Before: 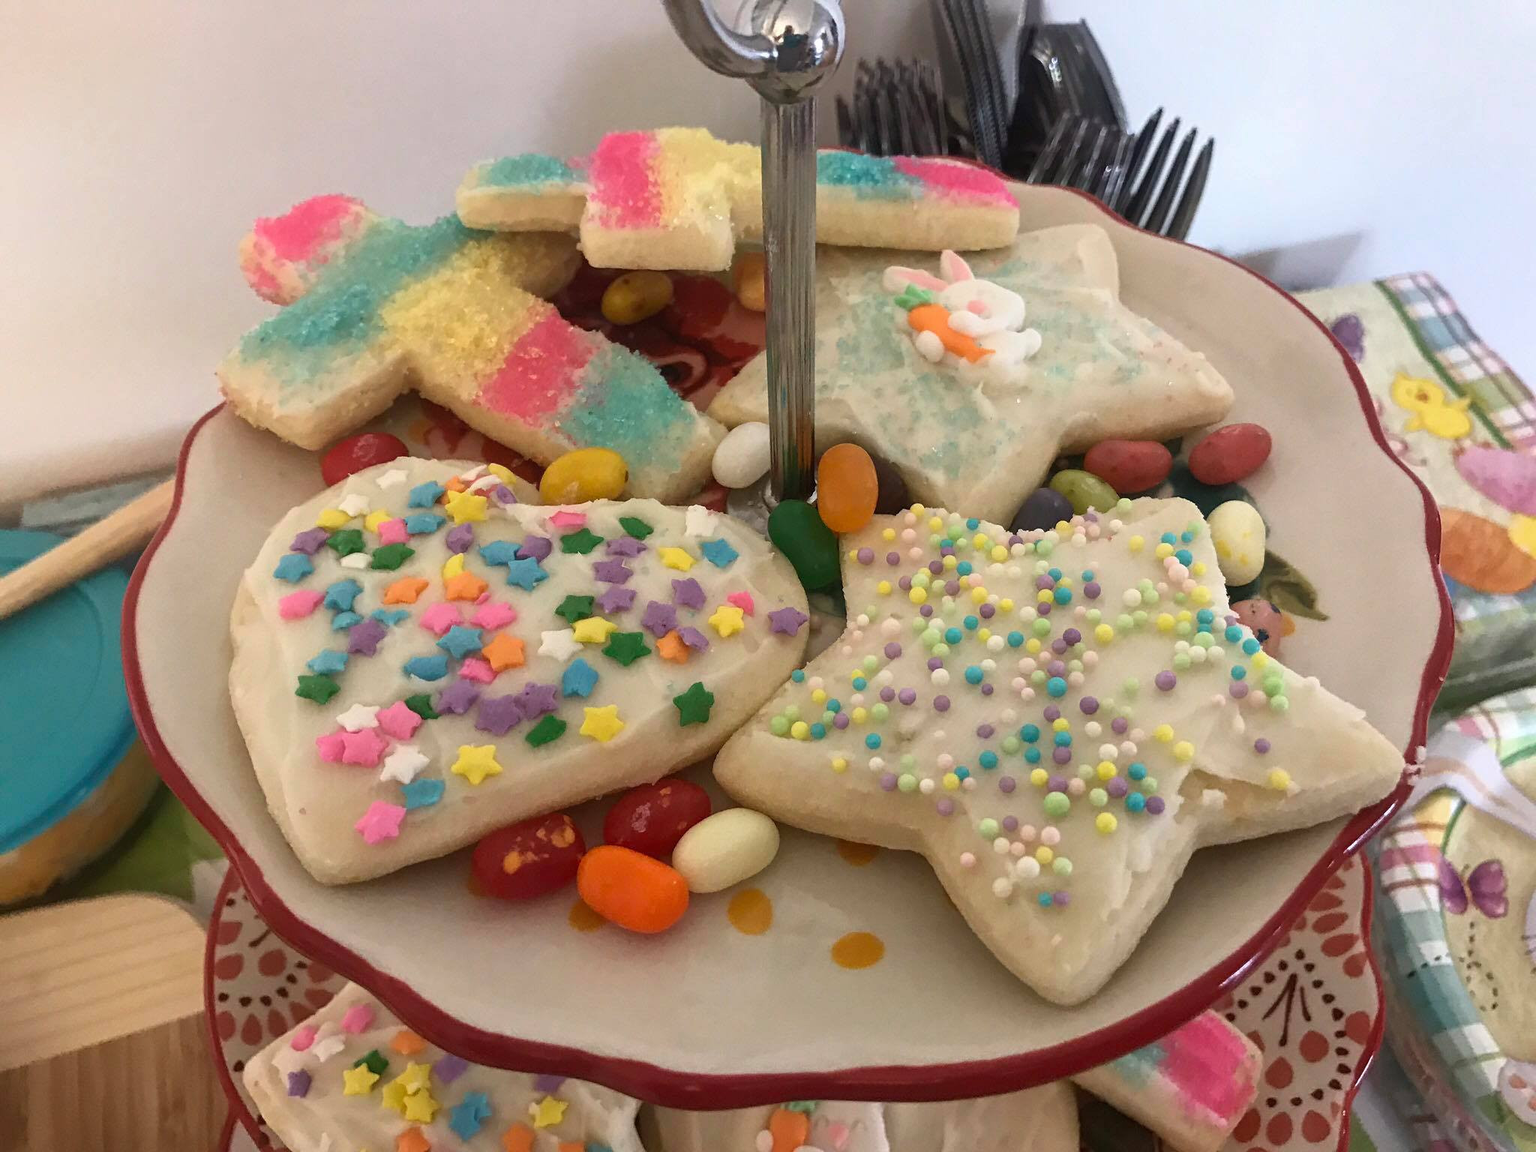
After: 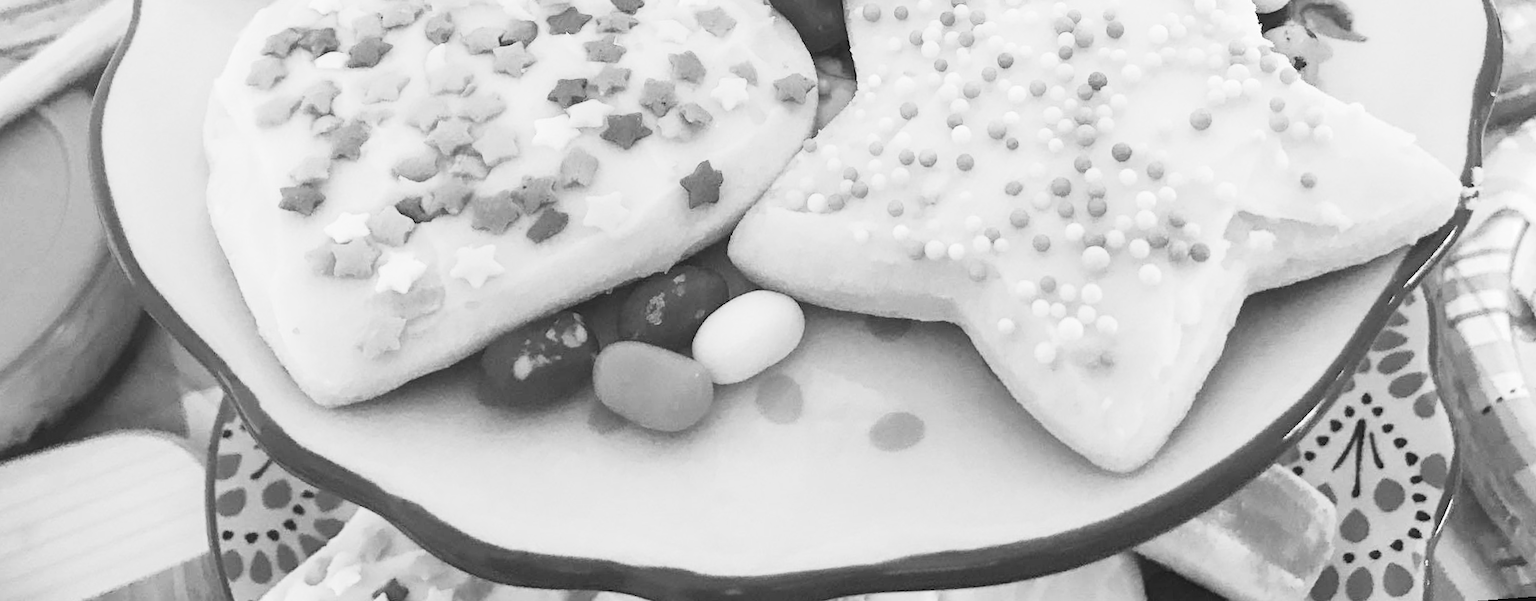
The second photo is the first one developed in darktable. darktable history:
rotate and perspective: rotation -4.57°, crop left 0.054, crop right 0.944, crop top 0.087, crop bottom 0.914
exposure: black level correction -0.005, exposure 0.054 EV, compensate highlight preservation false
color balance rgb: perceptual saturation grading › global saturation 20%, perceptual saturation grading › highlights 2.68%, perceptual saturation grading › shadows 50%
crop and rotate: top 46.237%
monochrome: on, module defaults
color correction: highlights a* -3.28, highlights b* -6.24, shadows a* 3.1, shadows b* 5.19
tone curve: curves: ch0 [(0, 0) (0.003, 0.004) (0.011, 0.015) (0.025, 0.034) (0.044, 0.061) (0.069, 0.095) (0.1, 0.137) (0.136, 0.187) (0.177, 0.244) (0.224, 0.308) (0.277, 0.415) (0.335, 0.532) (0.399, 0.642) (0.468, 0.747) (0.543, 0.829) (0.623, 0.886) (0.709, 0.924) (0.801, 0.951) (0.898, 0.975) (1, 1)], preserve colors none
